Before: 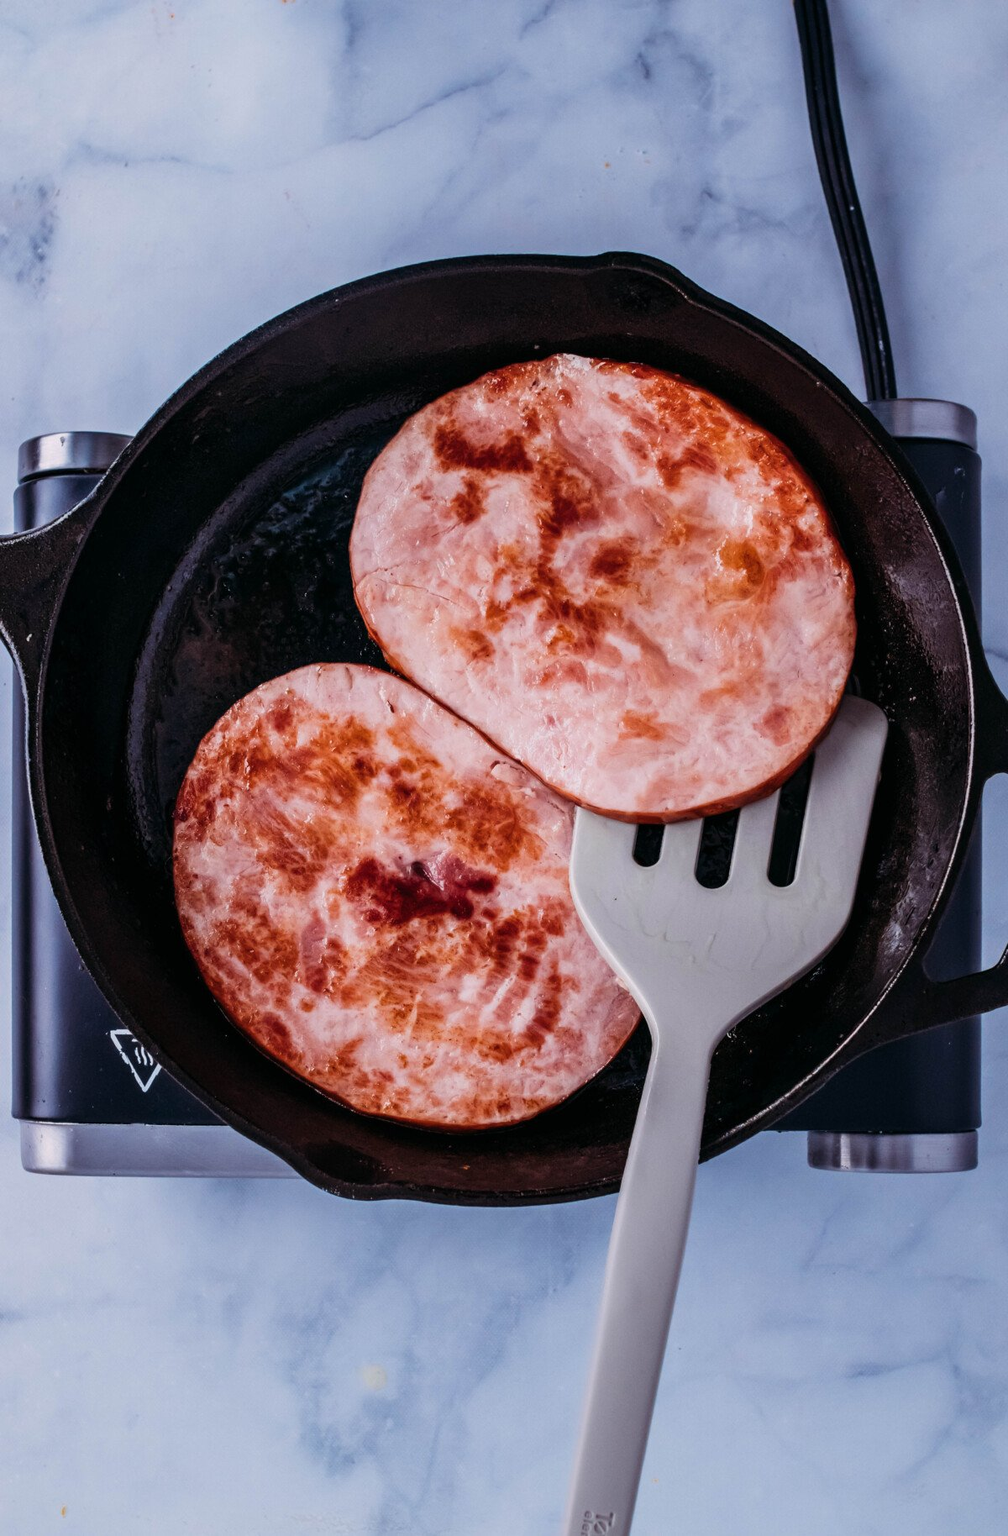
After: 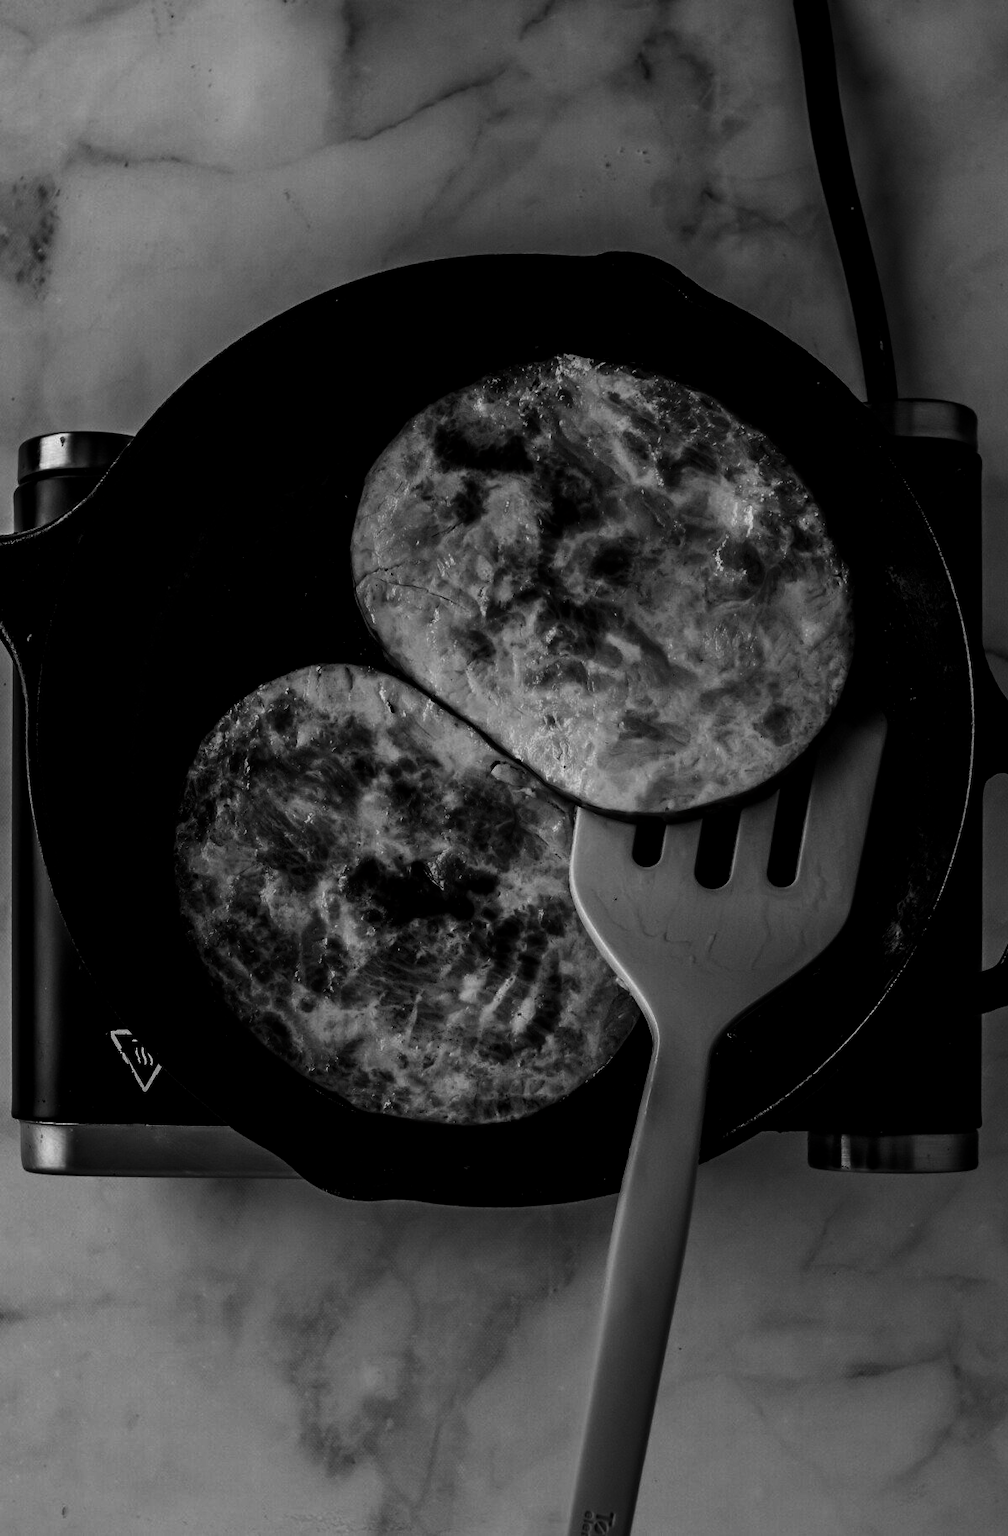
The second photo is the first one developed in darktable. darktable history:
exposure: black level correction 0.024, exposure 0.182 EV, compensate highlight preservation false
contrast brightness saturation: contrast 0.021, brightness -0.999, saturation -0.998
